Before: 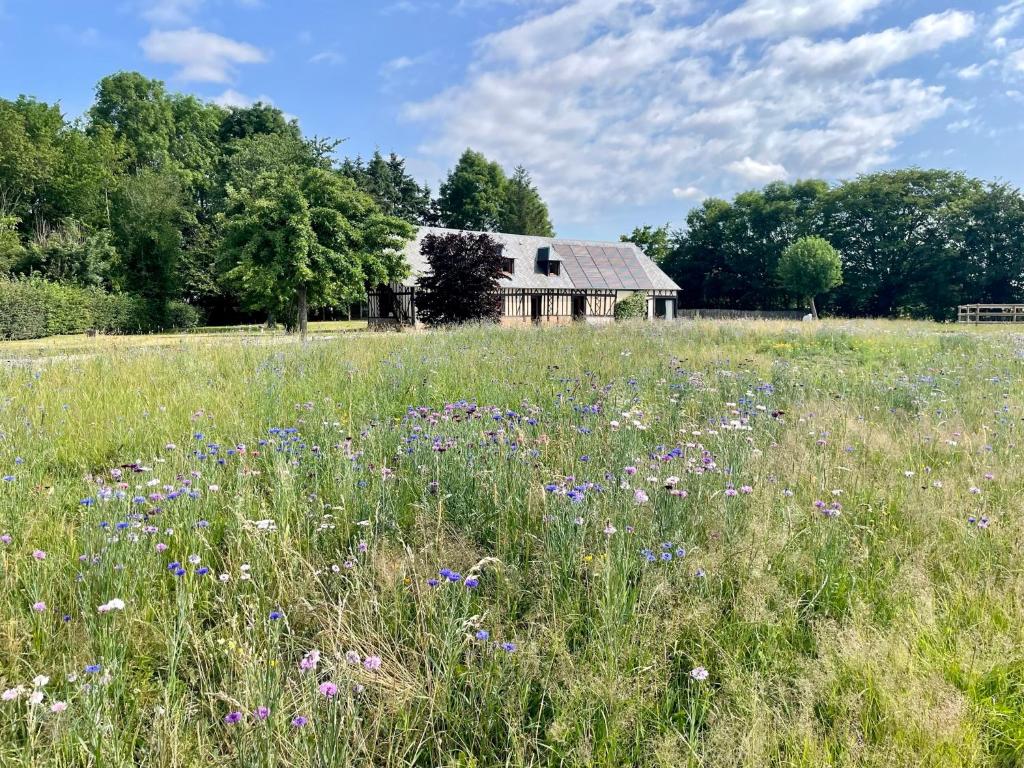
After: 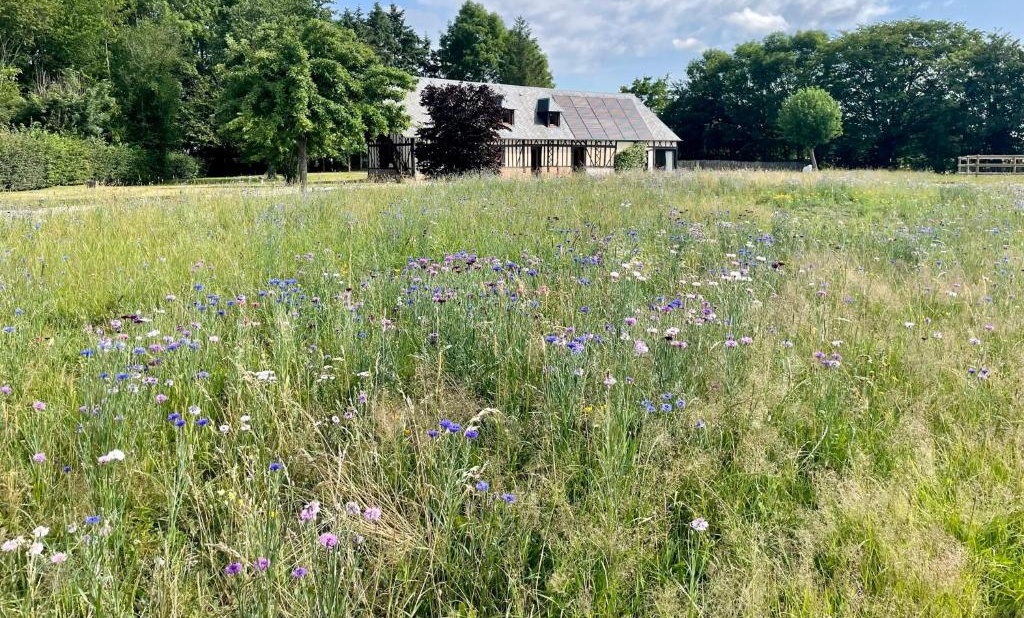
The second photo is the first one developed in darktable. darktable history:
crop and rotate: top 19.436%
